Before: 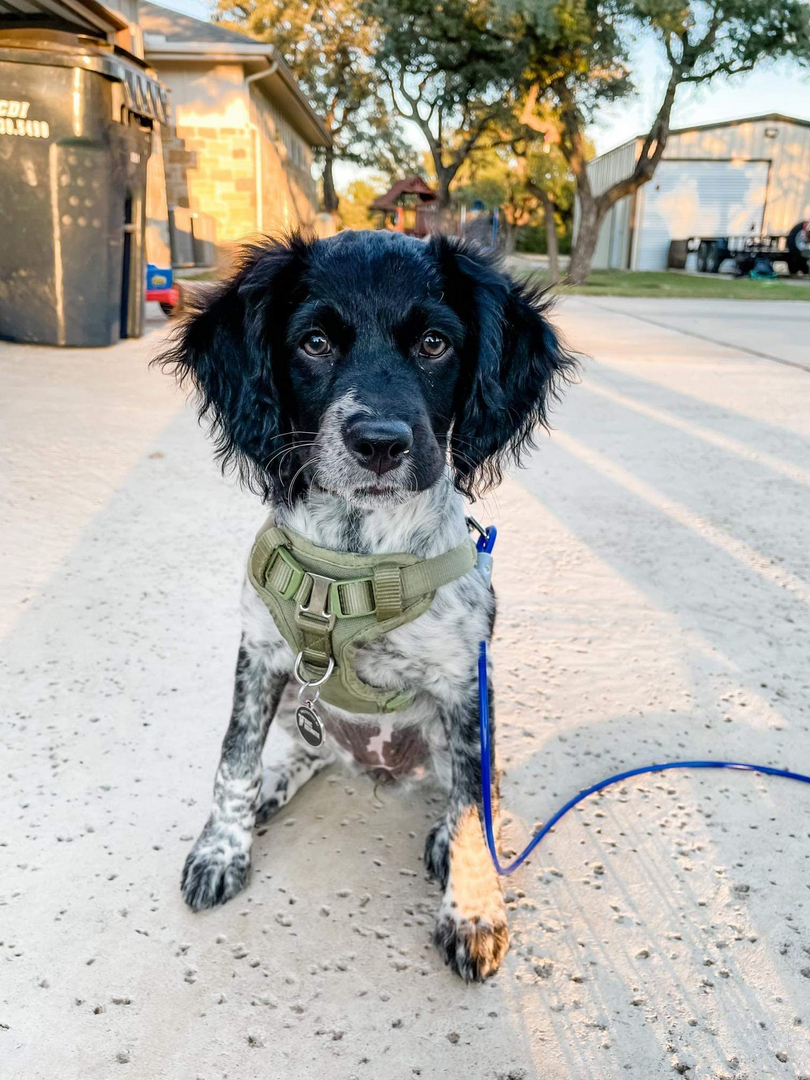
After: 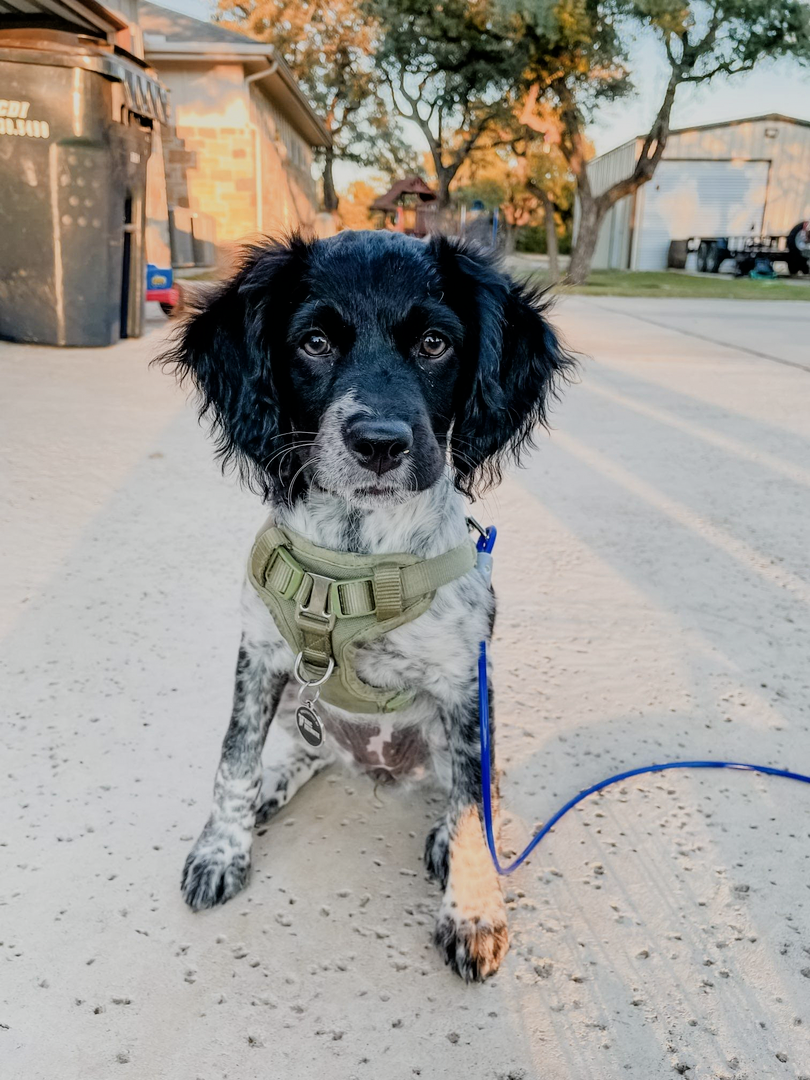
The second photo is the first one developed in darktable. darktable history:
exposure: exposure -0.01 EV, compensate highlight preservation false
contrast equalizer: y [[0.5 ×6], [0.5 ×6], [0.5 ×6], [0 ×6], [0, 0, 0, 0.581, 0.011, 0]]
filmic rgb: hardness 4.17, contrast 0.921
tone equalizer: on, module defaults
color zones: curves: ch1 [(0, 0.469) (0.072, 0.457) (0.243, 0.494) (0.429, 0.5) (0.571, 0.5) (0.714, 0.5) (0.857, 0.5) (1, 0.469)]; ch2 [(0, 0.499) (0.143, 0.467) (0.242, 0.436) (0.429, 0.493) (0.571, 0.5) (0.714, 0.5) (0.857, 0.5) (1, 0.499)]
